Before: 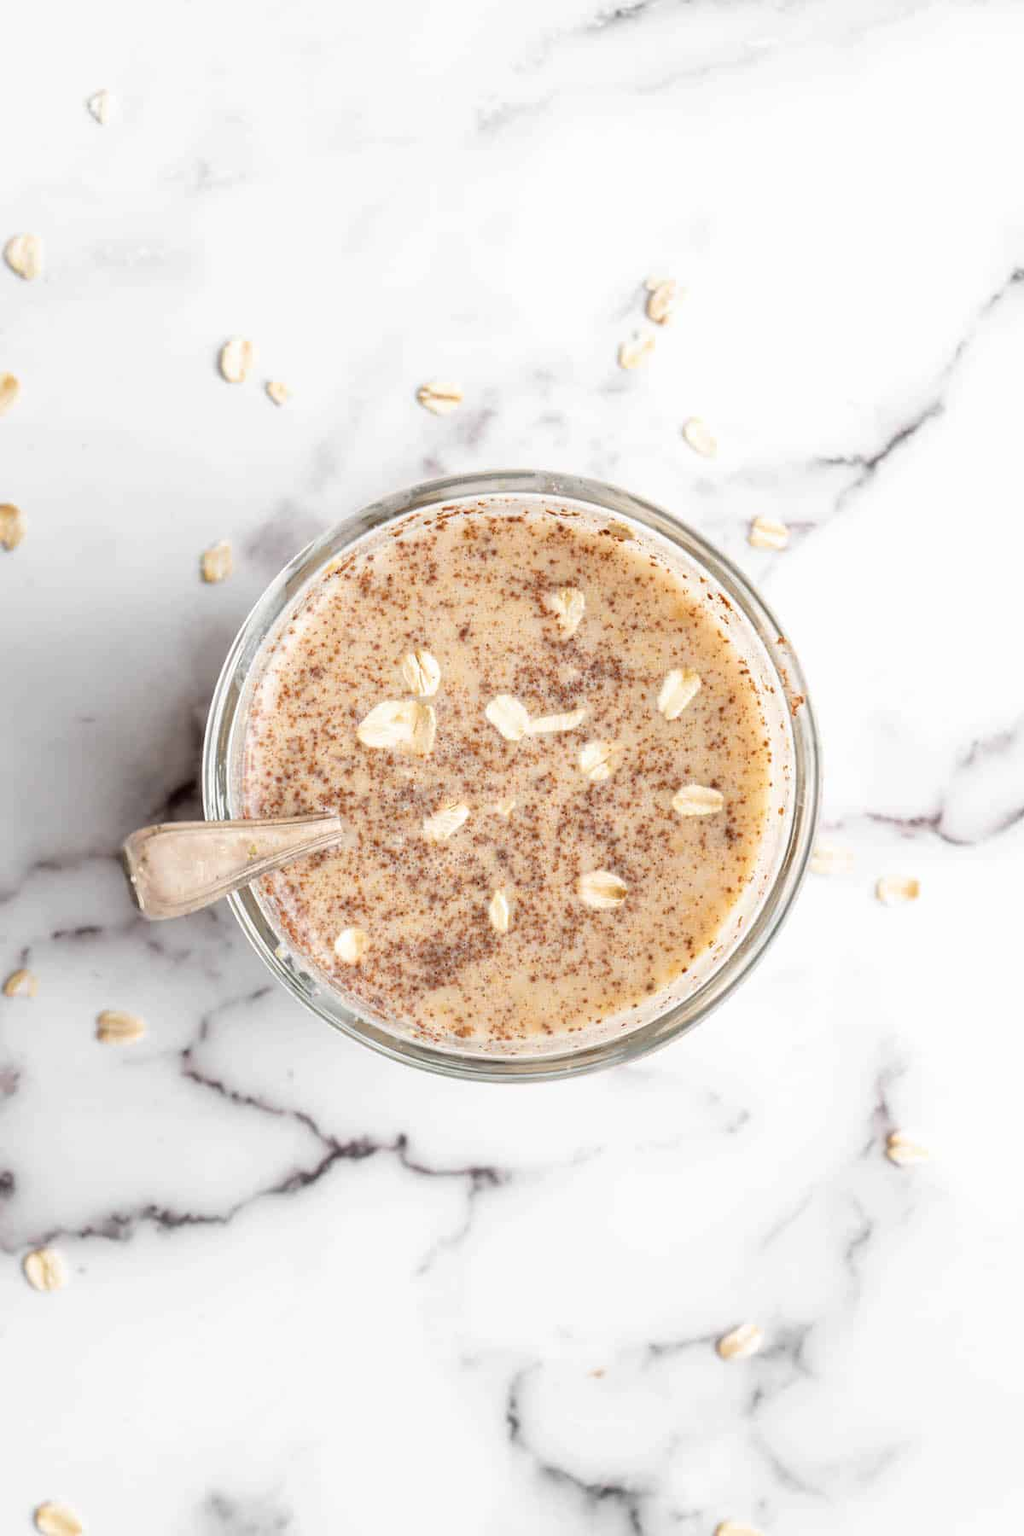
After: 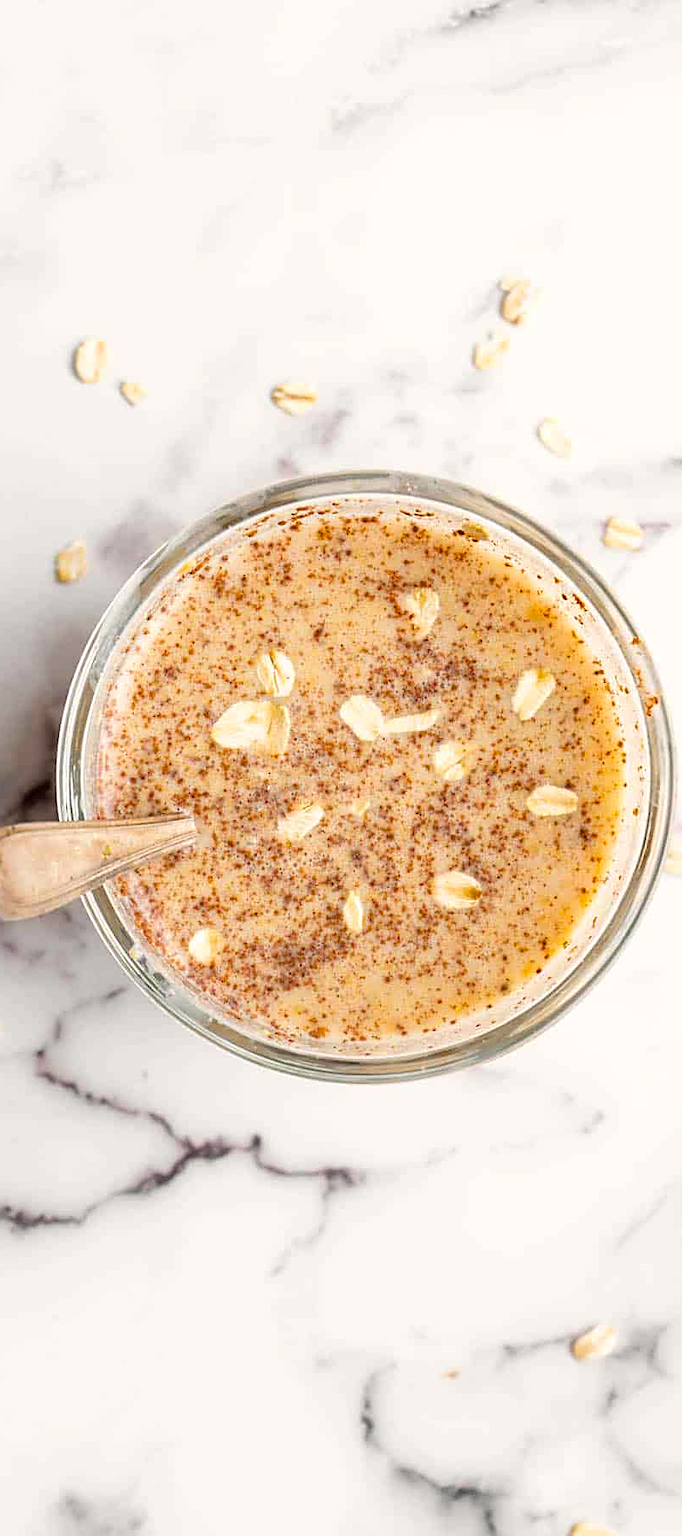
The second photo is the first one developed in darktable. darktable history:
color balance rgb: perceptual saturation grading › global saturation 30%, global vibrance 10%
color correction: highlights a* 0.816, highlights b* 2.78, saturation 1.1
sharpen: on, module defaults
crop and rotate: left 14.292%, right 19.041%
